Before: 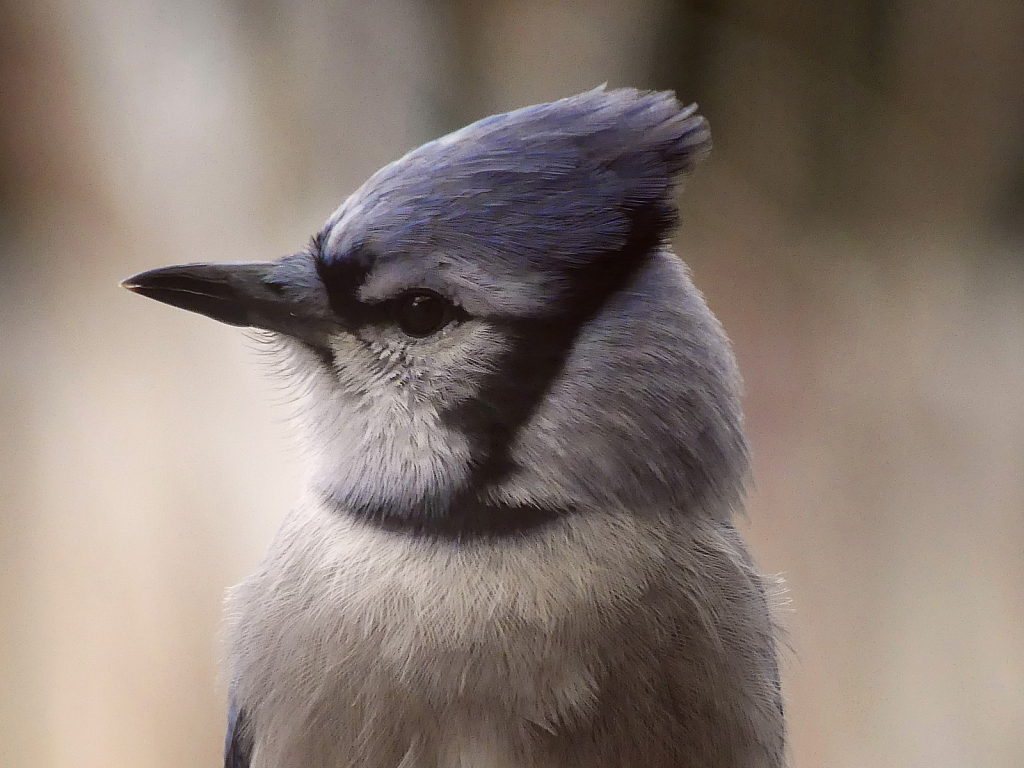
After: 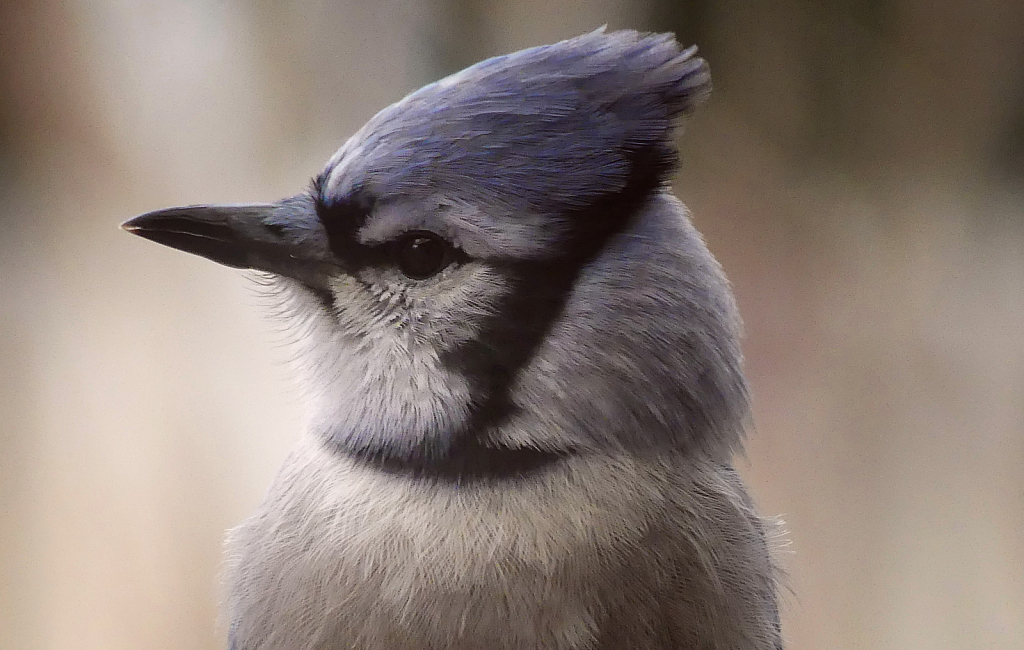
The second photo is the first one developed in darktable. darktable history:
crop: top 7.564%, bottom 7.794%
